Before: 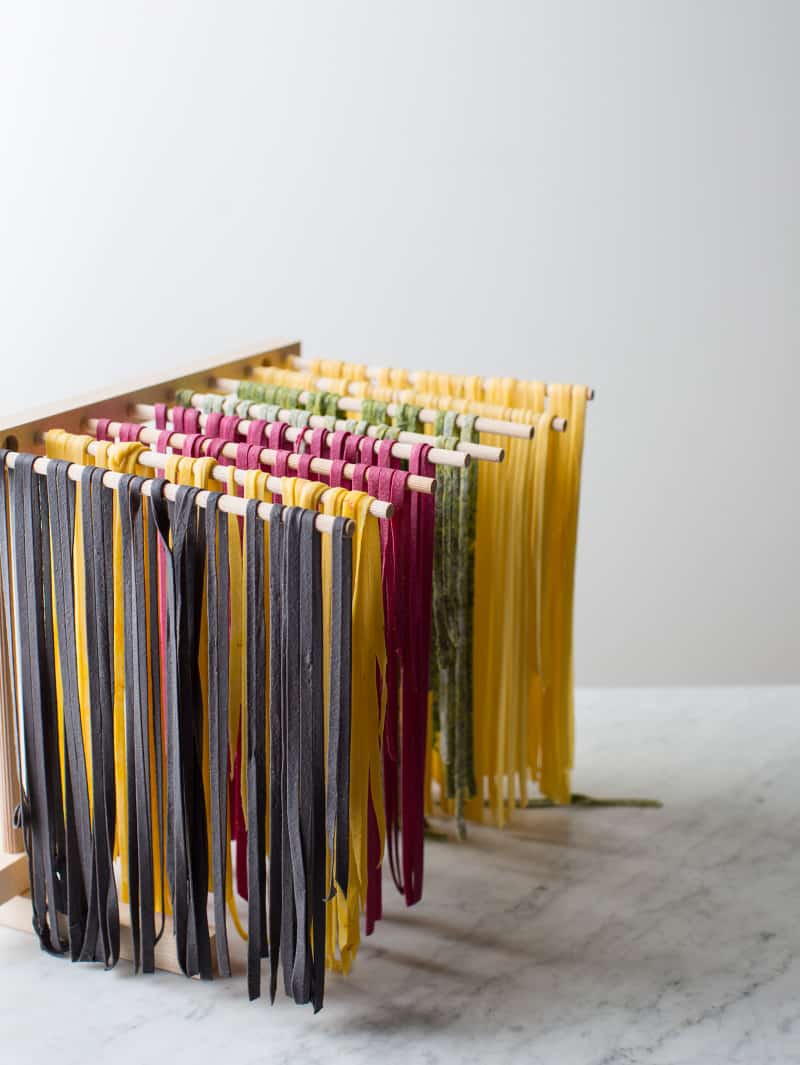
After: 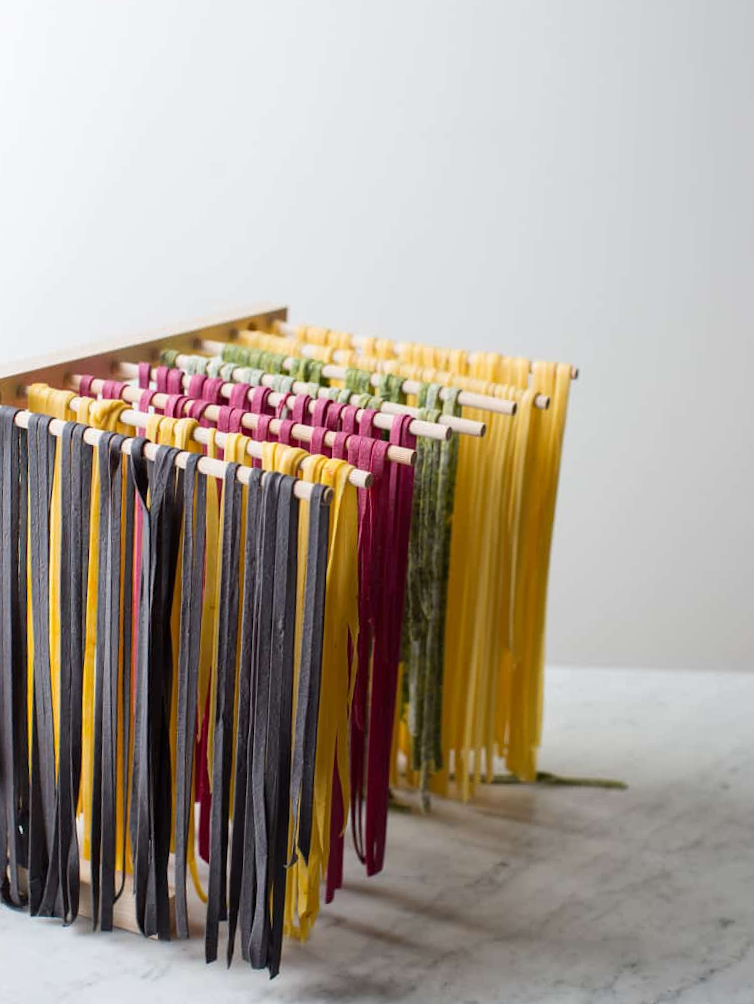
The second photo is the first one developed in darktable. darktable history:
crop and rotate: angle -2.65°
